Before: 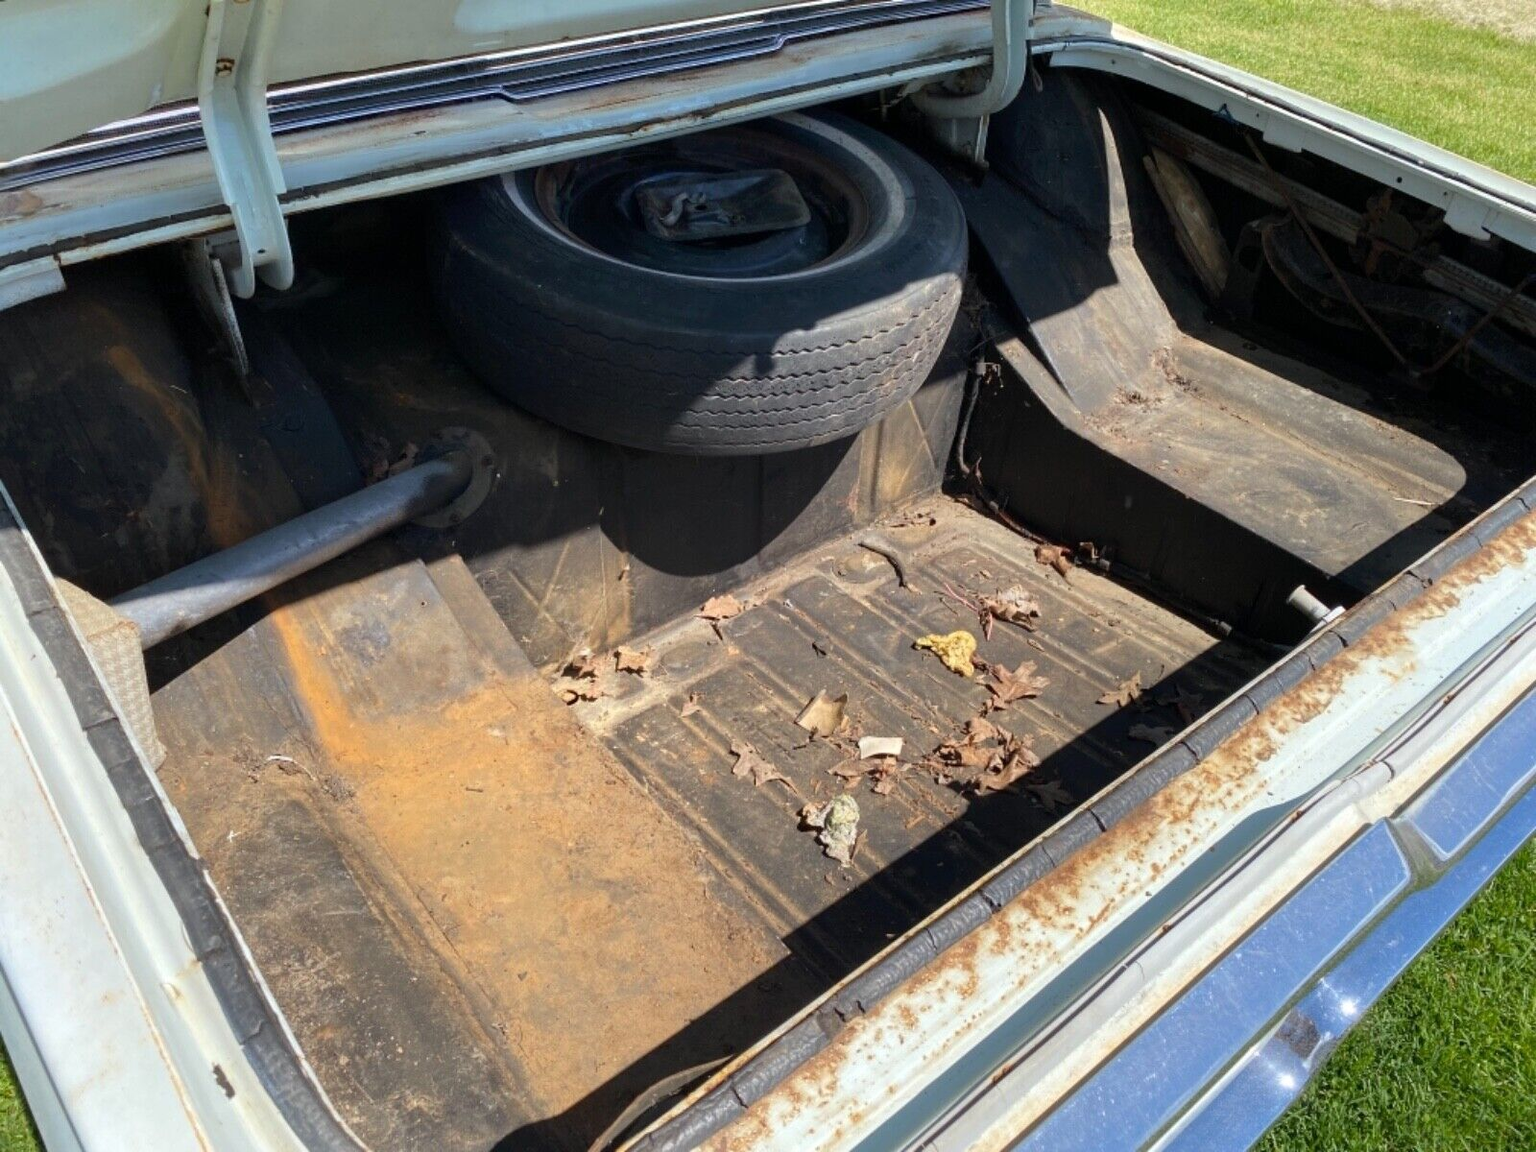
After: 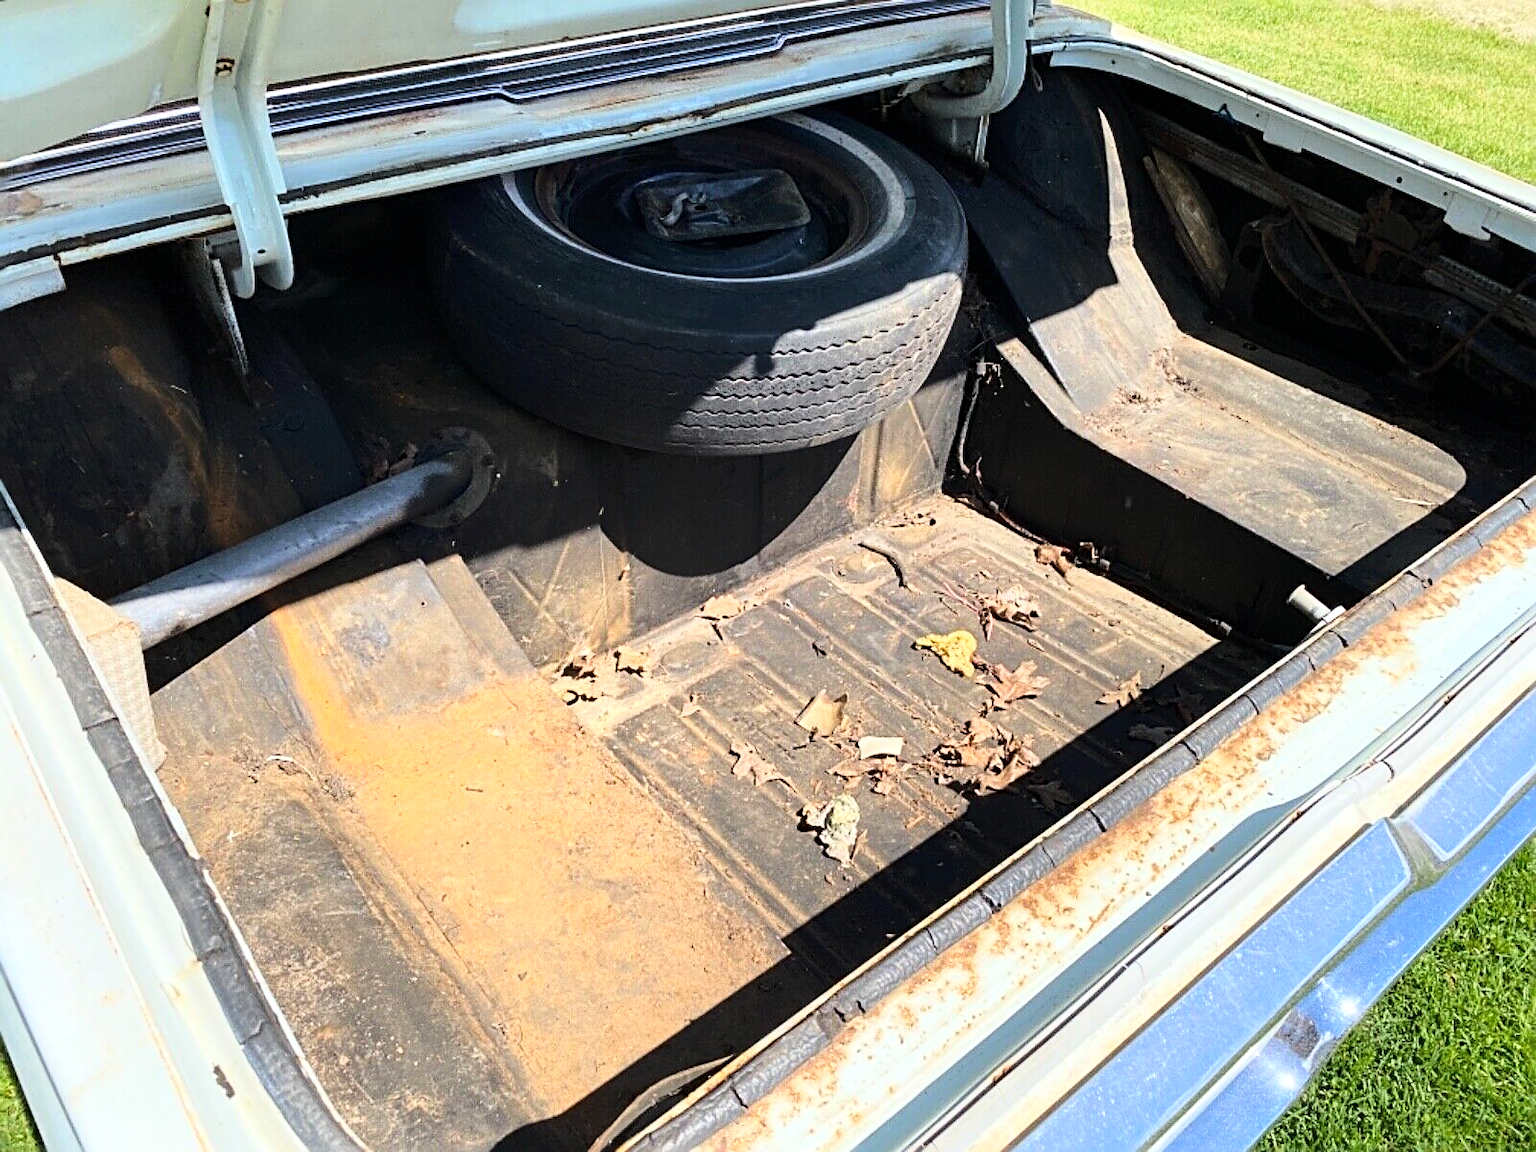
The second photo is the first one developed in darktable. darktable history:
base curve: curves: ch0 [(0, 0) (0.028, 0.03) (0.121, 0.232) (0.46, 0.748) (0.859, 0.968) (1, 1)]
sharpen: radius 2.559, amount 0.647
tone equalizer: on, module defaults
